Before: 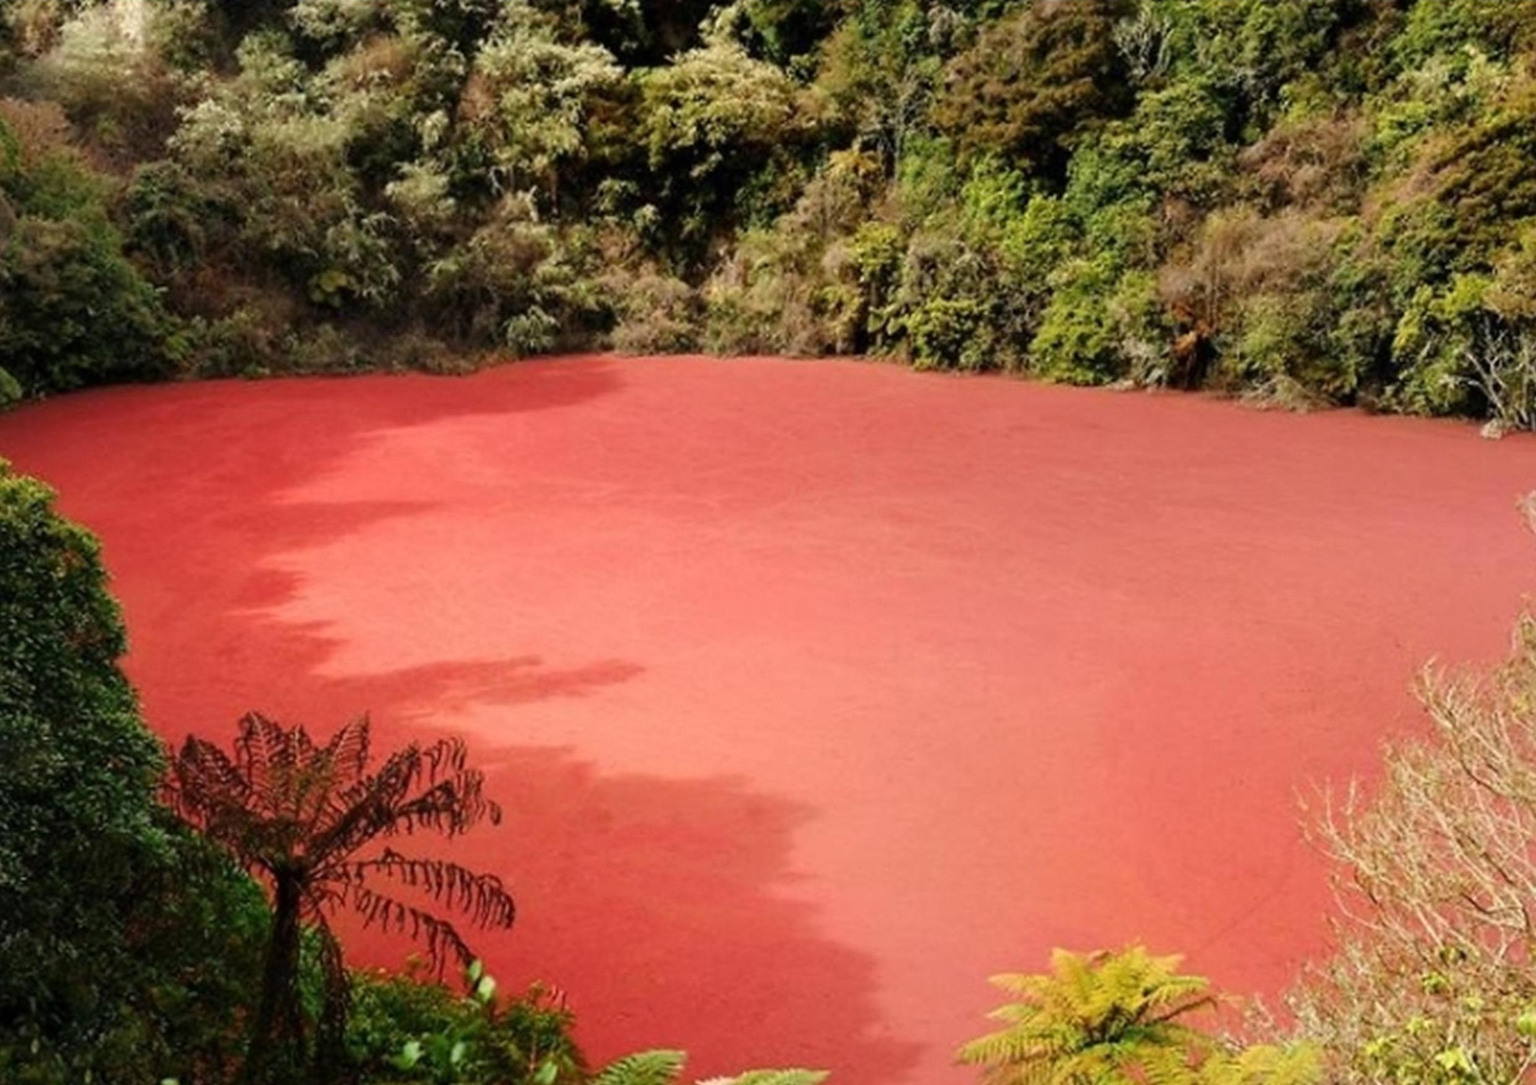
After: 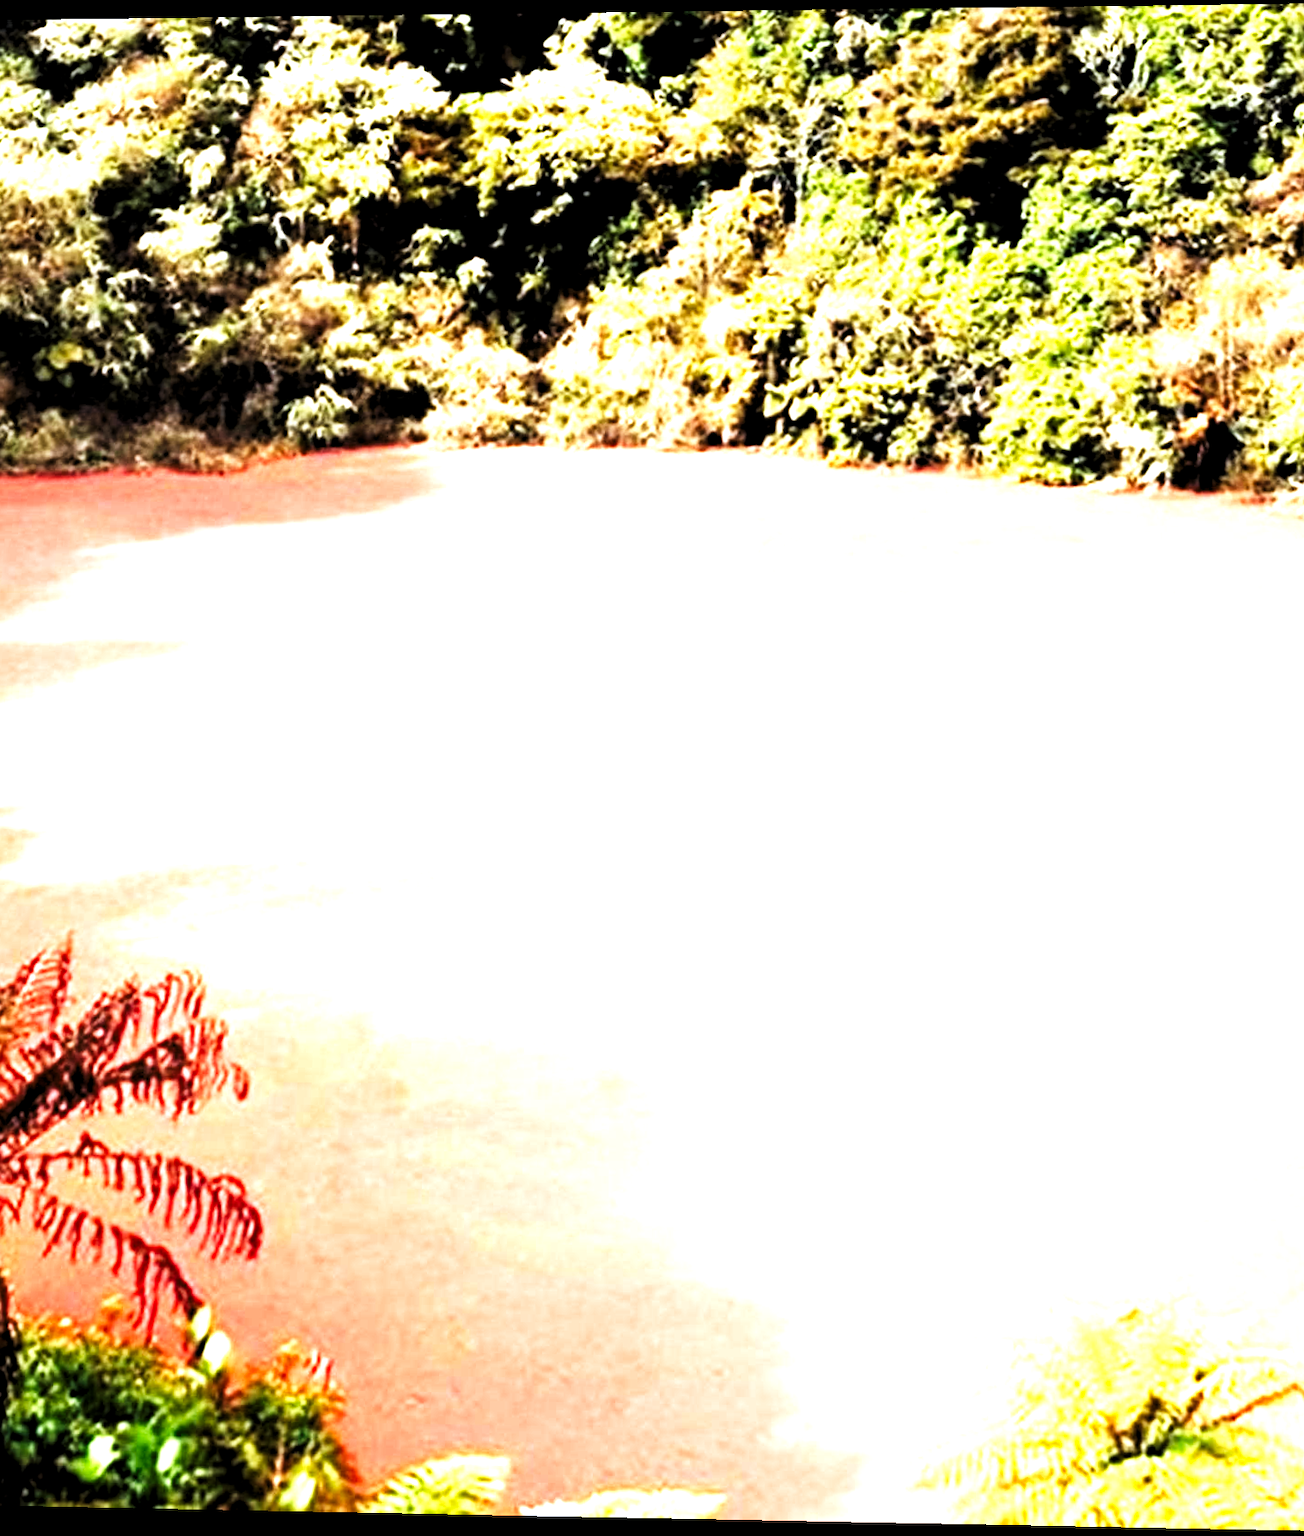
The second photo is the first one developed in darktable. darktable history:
rotate and perspective: rotation 0.128°, lens shift (vertical) -0.181, lens shift (horizontal) -0.044, shear 0.001, automatic cropping off
crop: left 21.674%, right 22.086%
color correction: highlights a* -0.772, highlights b* -8.92
levels: levels [0.129, 0.519, 0.867]
exposure: black level correction 0.001, exposure 0.955 EV, compensate exposure bias true, compensate highlight preservation false
base curve: curves: ch0 [(0, 0) (0.007, 0.004) (0.027, 0.03) (0.046, 0.07) (0.207, 0.54) (0.442, 0.872) (0.673, 0.972) (1, 1)], preserve colors none
white balance: emerald 1
